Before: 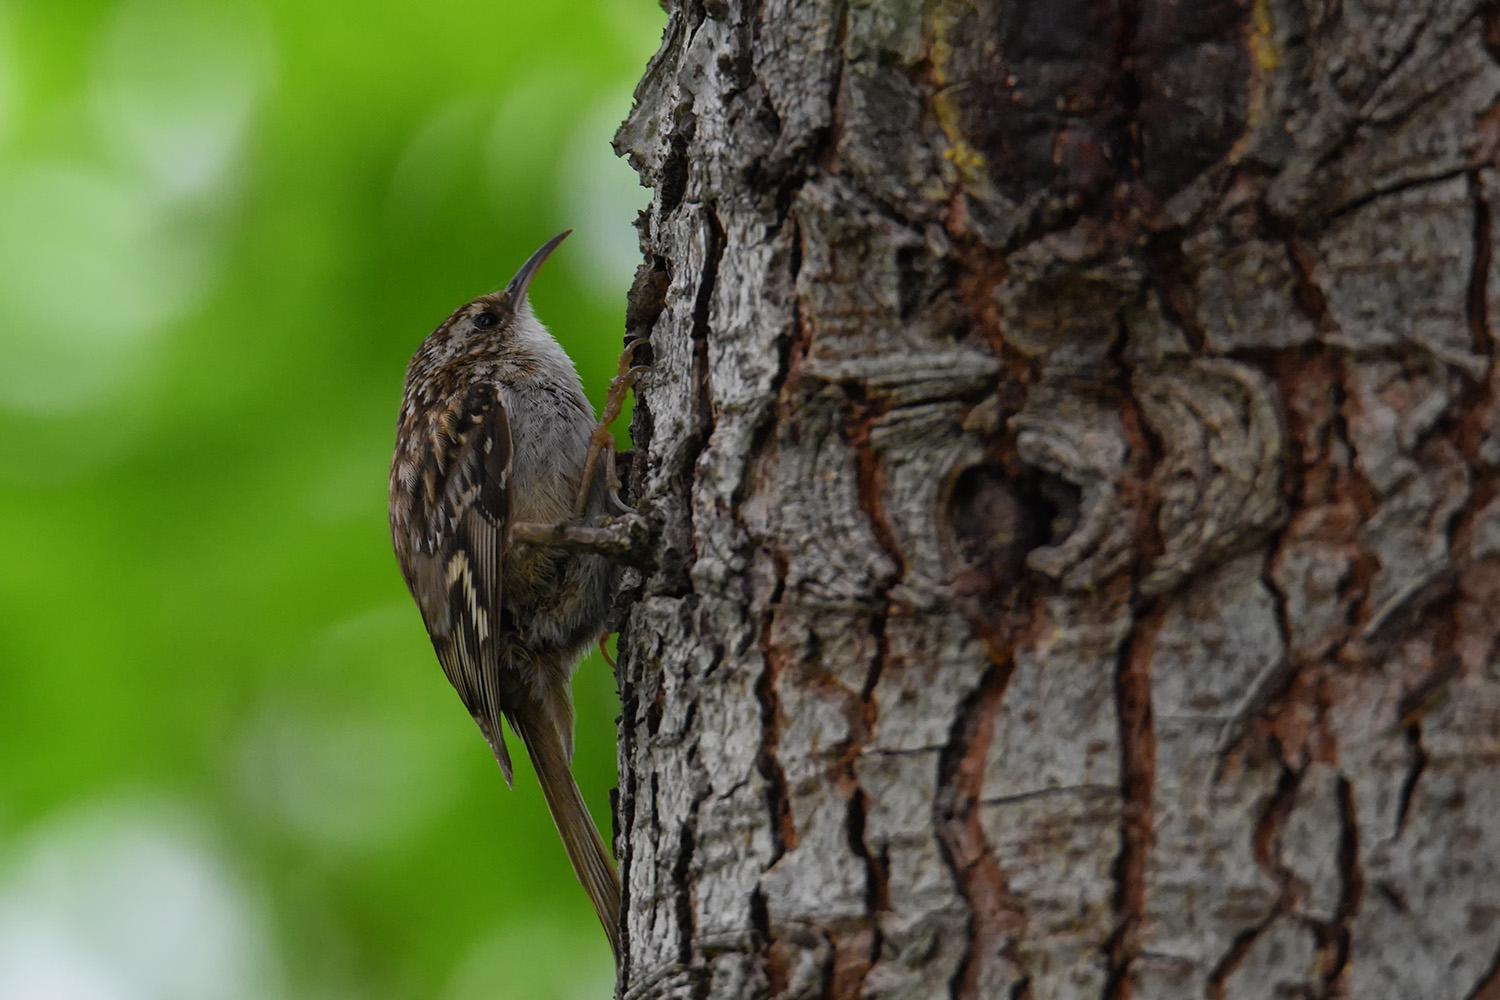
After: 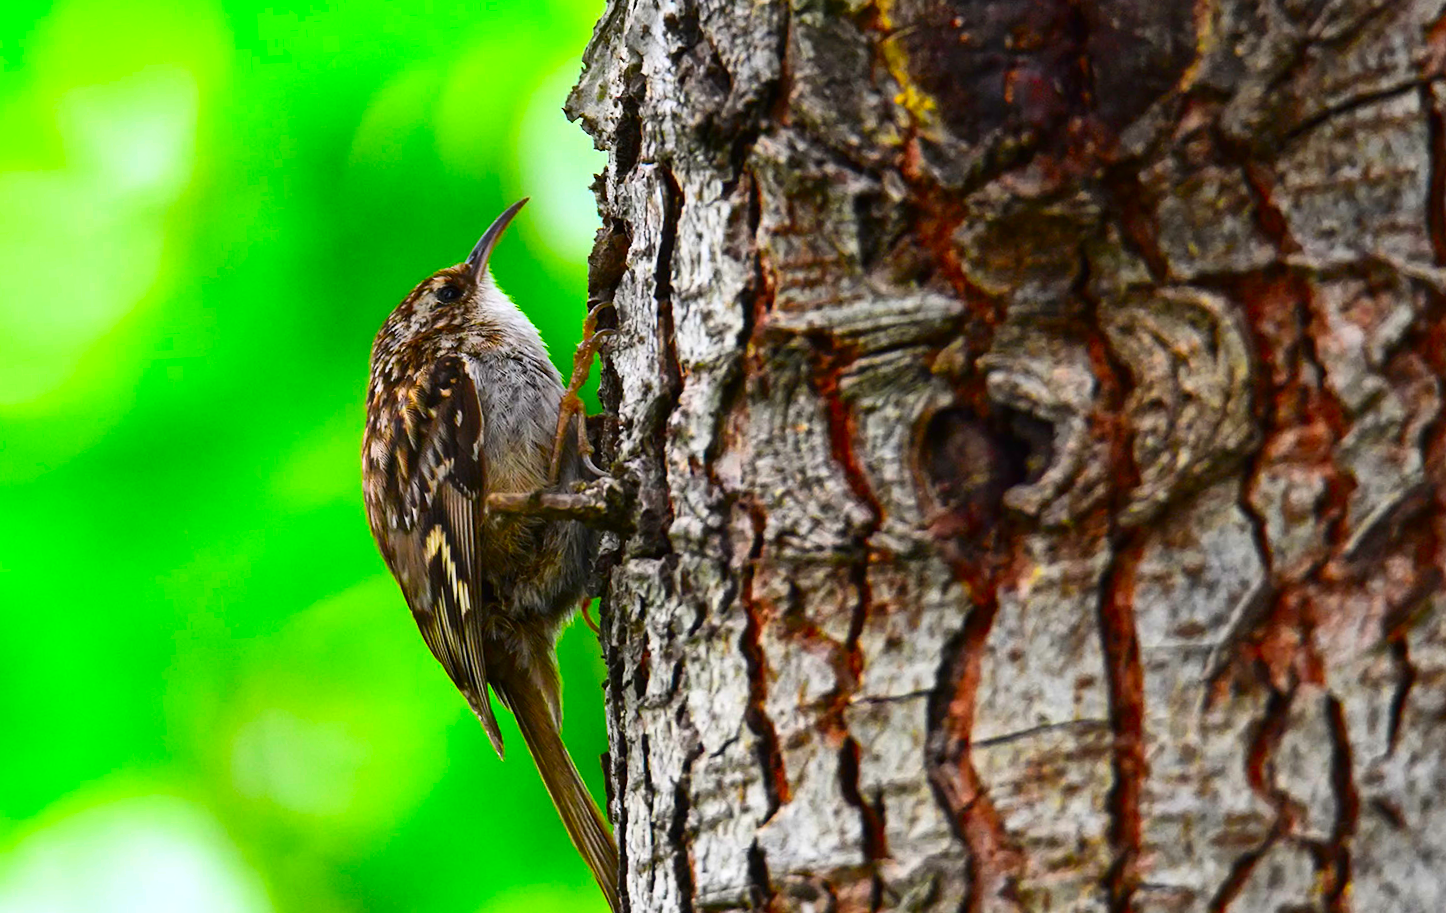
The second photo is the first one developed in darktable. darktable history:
contrast brightness saturation: contrast 0.26, brightness 0.02, saturation 0.87
exposure: exposure 1 EV, compensate highlight preservation false
rotate and perspective: rotation -3.52°, crop left 0.036, crop right 0.964, crop top 0.081, crop bottom 0.919
